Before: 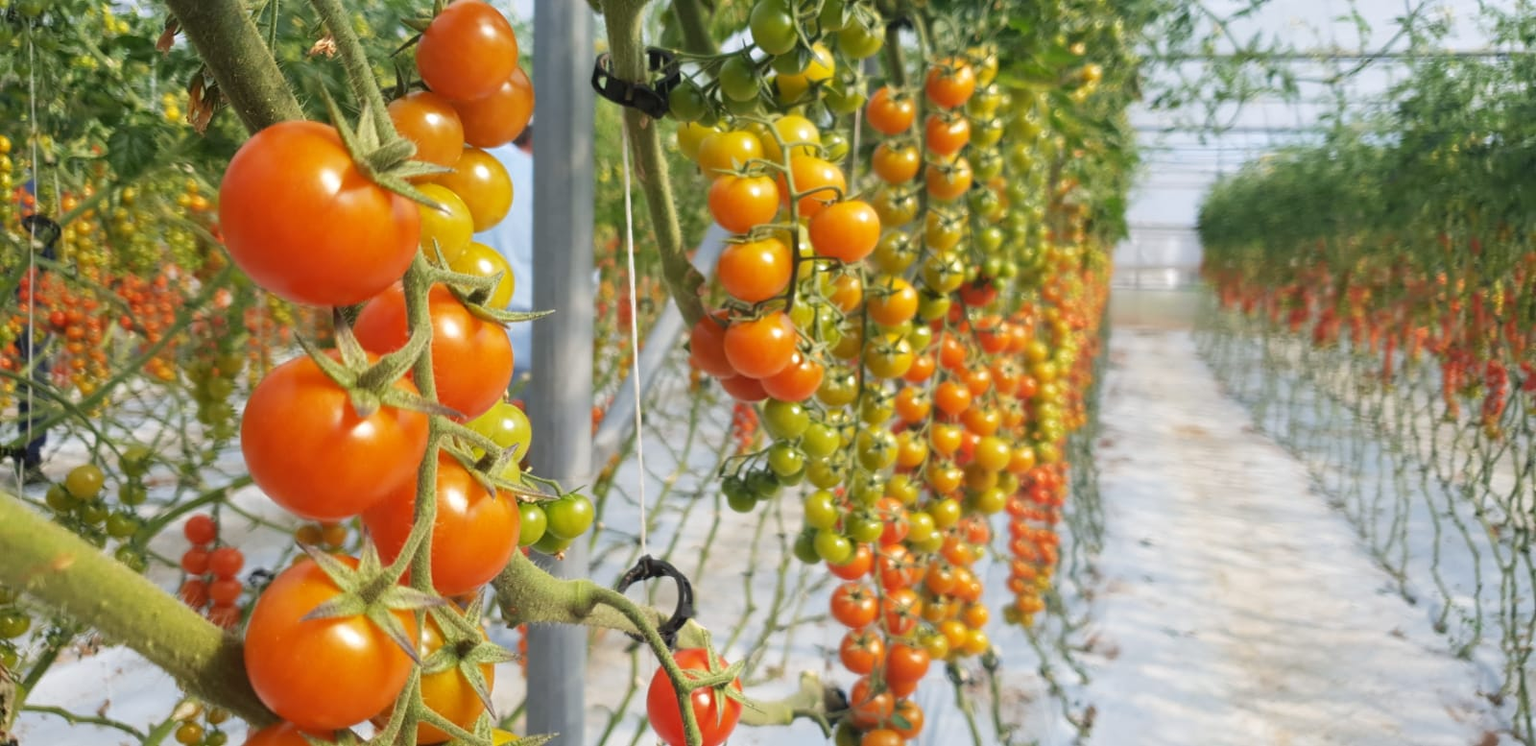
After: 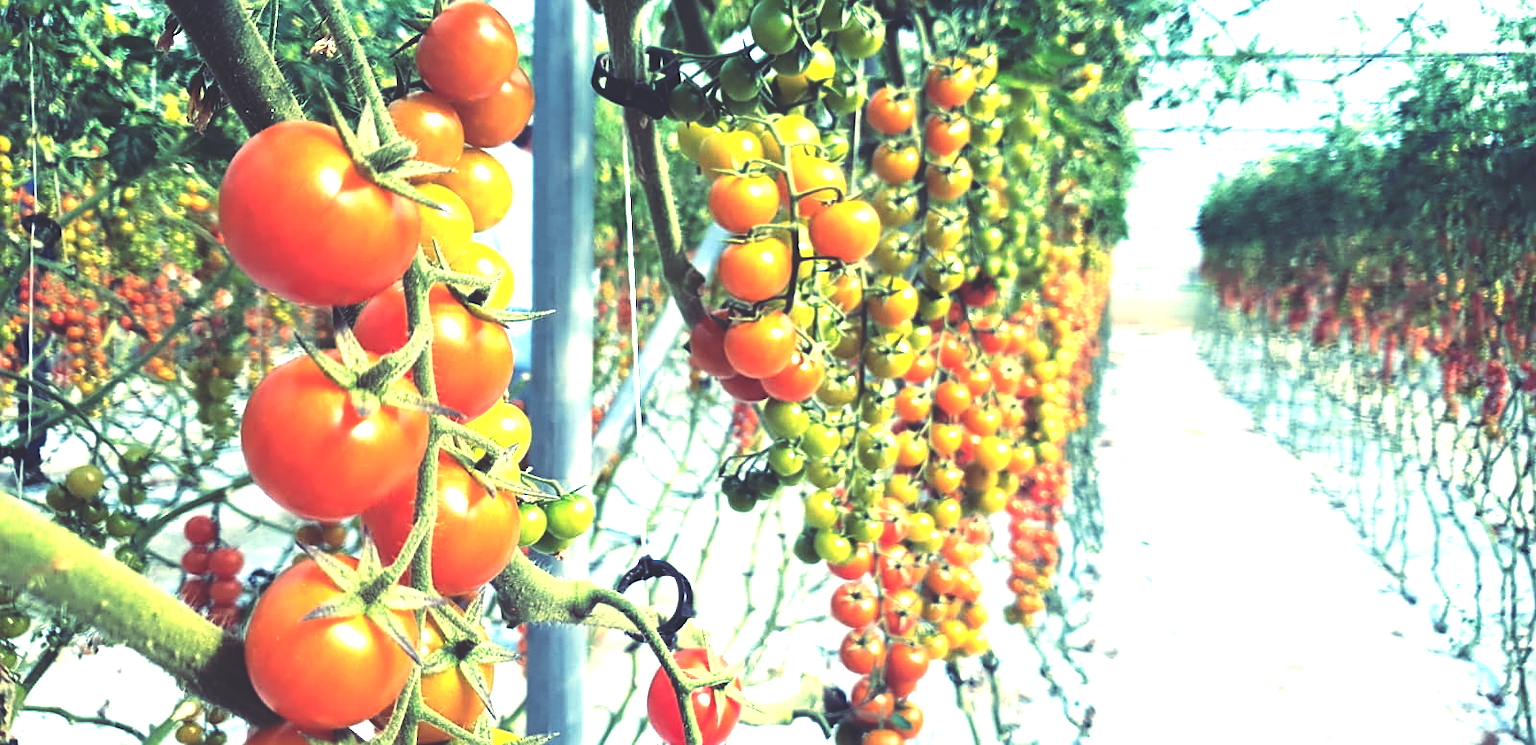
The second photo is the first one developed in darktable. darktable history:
exposure: exposure 0.376 EV, compensate highlight preservation false
sharpen: on, module defaults
tone equalizer: -8 EV -1.08 EV, -7 EV -1.01 EV, -6 EV -0.867 EV, -5 EV -0.578 EV, -3 EV 0.578 EV, -2 EV 0.867 EV, -1 EV 1.01 EV, +0 EV 1.08 EV, edges refinement/feathering 500, mask exposure compensation -1.57 EV, preserve details no
rgb curve: curves: ch0 [(0, 0.186) (0.314, 0.284) (0.576, 0.466) (0.805, 0.691) (0.936, 0.886)]; ch1 [(0, 0.186) (0.314, 0.284) (0.581, 0.534) (0.771, 0.746) (0.936, 0.958)]; ch2 [(0, 0.216) (0.275, 0.39) (1, 1)], mode RGB, independent channels, compensate middle gray true, preserve colors none
